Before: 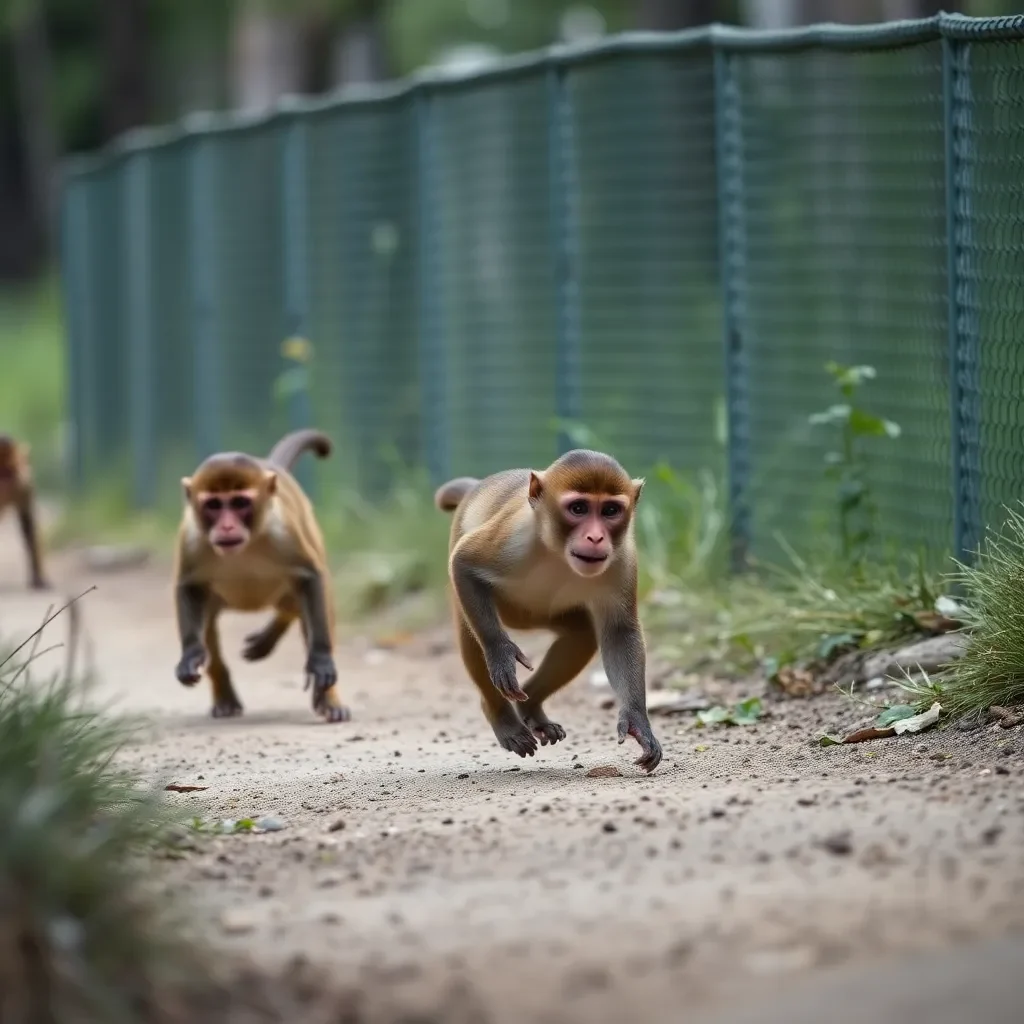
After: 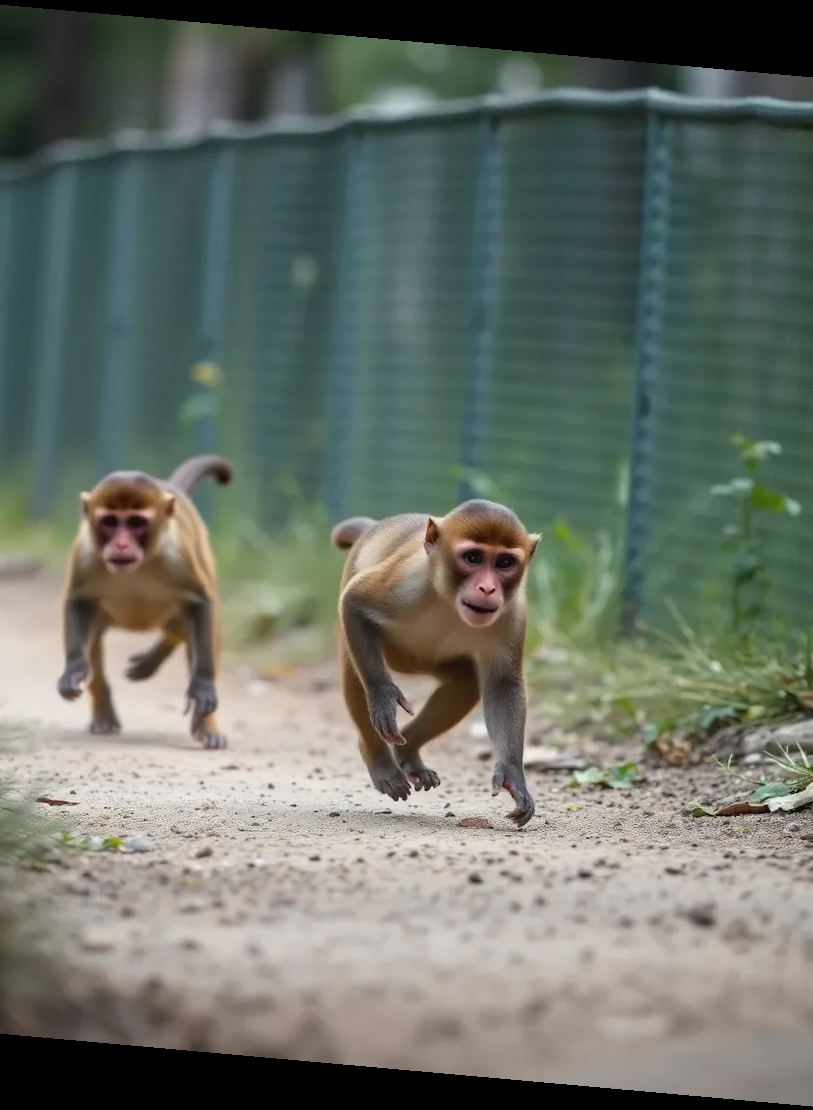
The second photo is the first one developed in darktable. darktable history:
bloom: size 16%, threshold 98%, strength 20%
crop: left 13.443%, right 13.31%
rotate and perspective: rotation 5.12°, automatic cropping off
